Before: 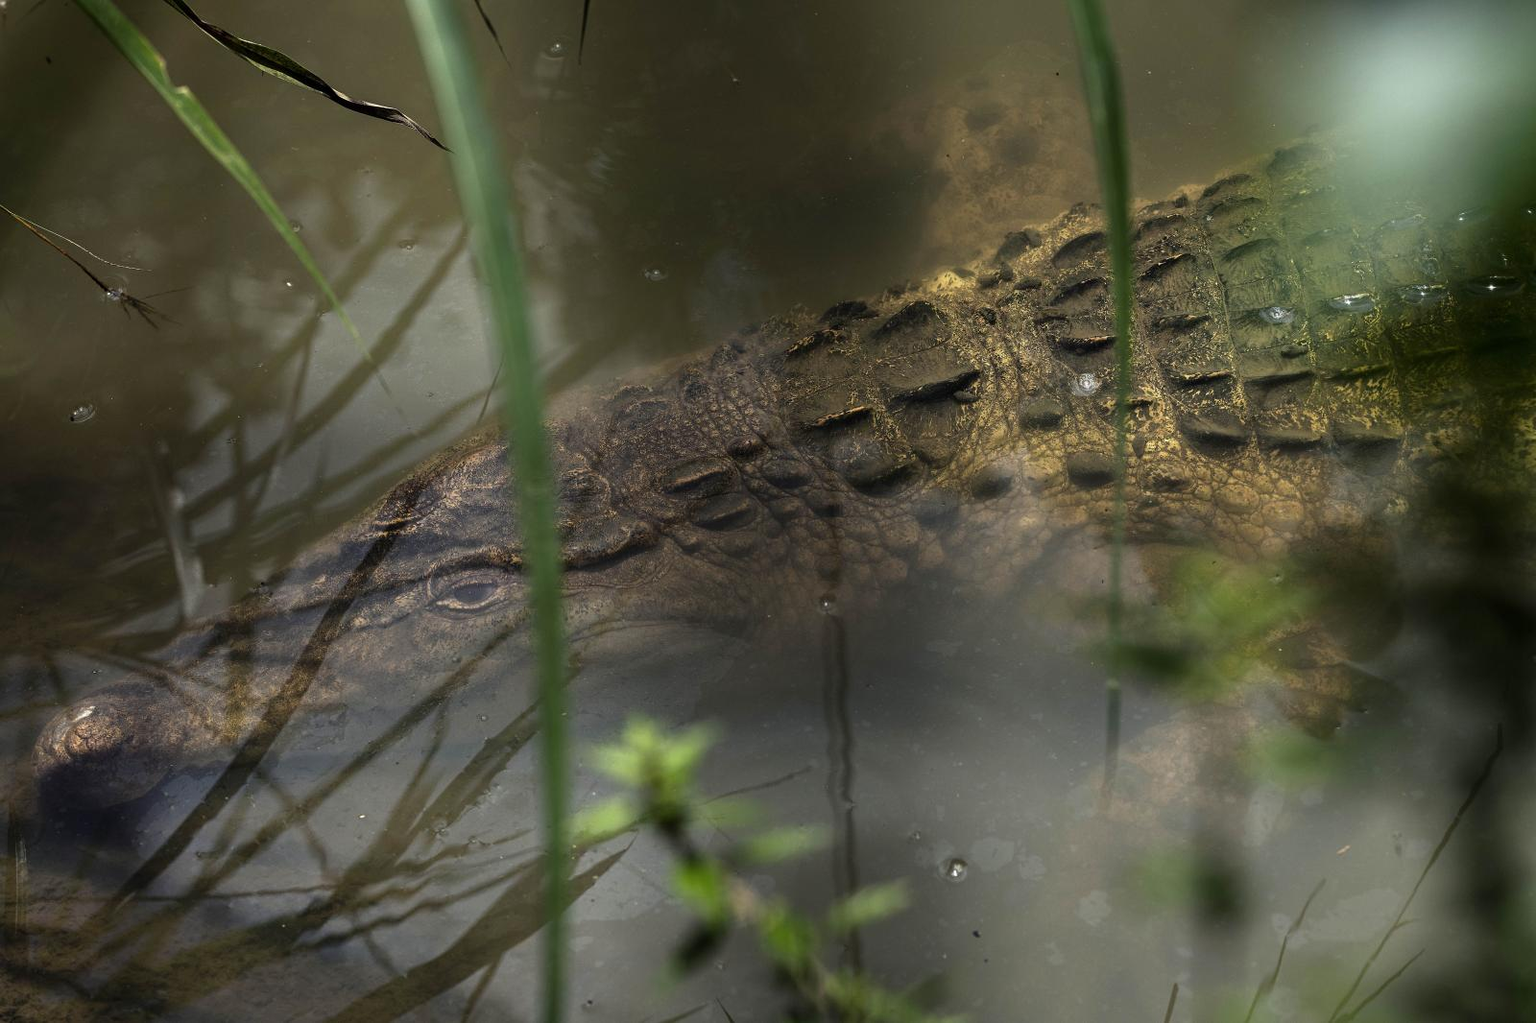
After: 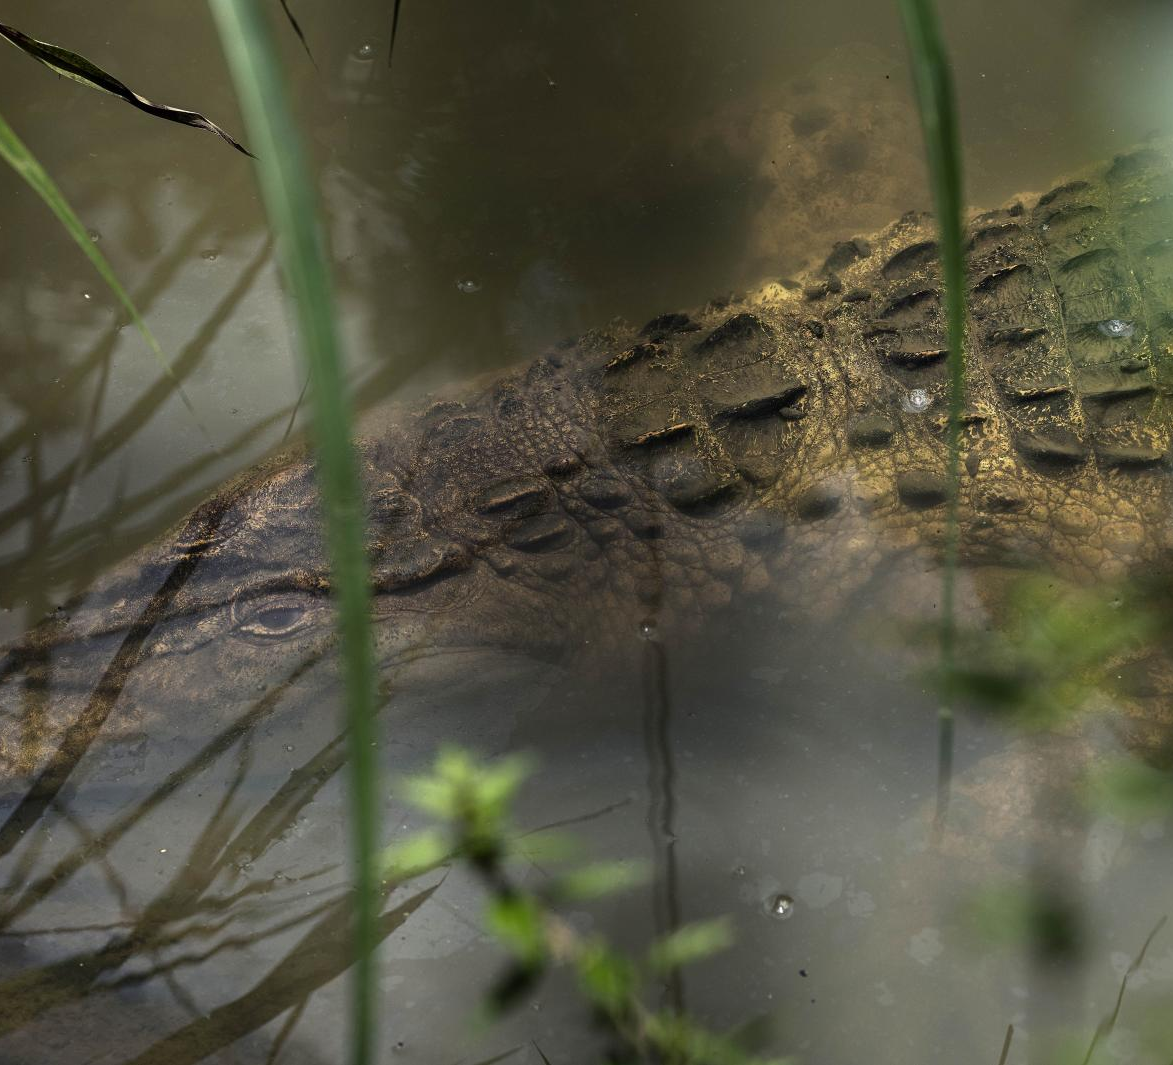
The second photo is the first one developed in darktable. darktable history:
crop: left 13.378%, top 0%, right 13.291%
